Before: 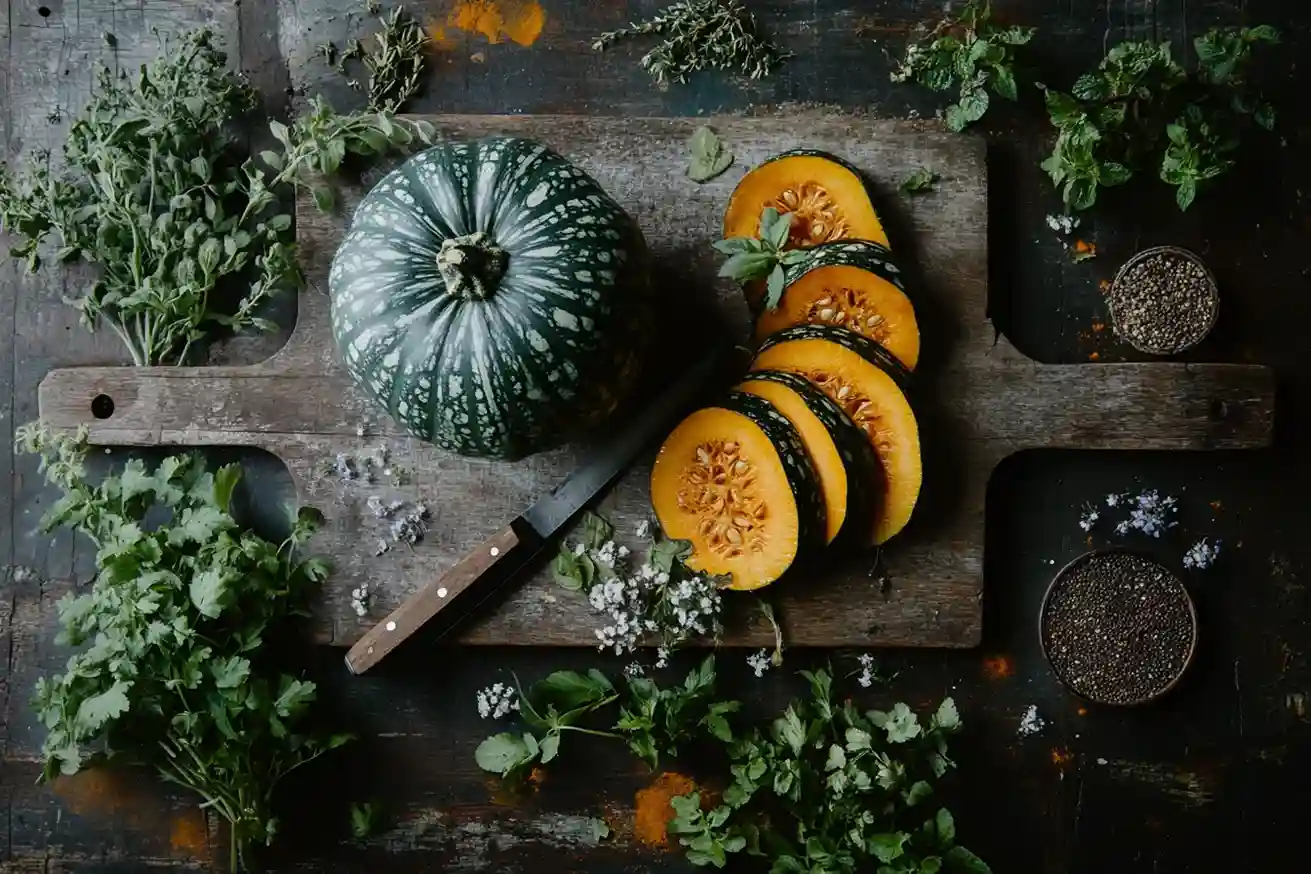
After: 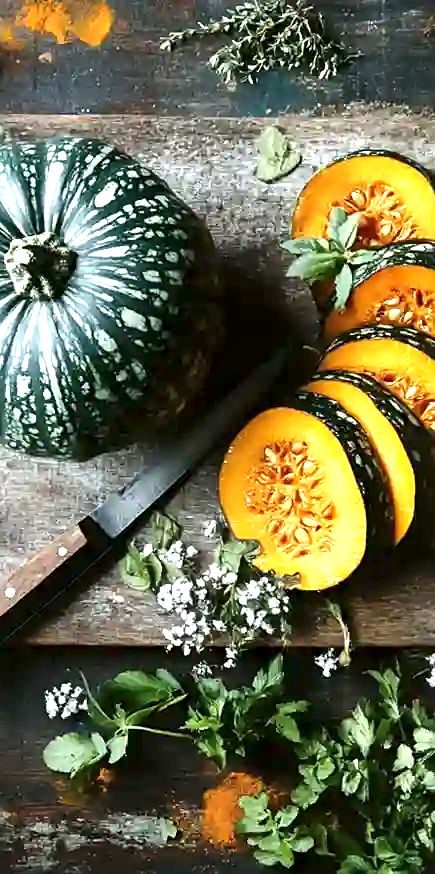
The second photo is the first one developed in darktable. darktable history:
crop: left 33.019%, right 33.768%
local contrast: mode bilateral grid, contrast 24, coarseness 61, detail 152%, midtone range 0.2
exposure: black level correction 0, exposure 1.459 EV, compensate highlight preservation false
sharpen: amount 0.21
